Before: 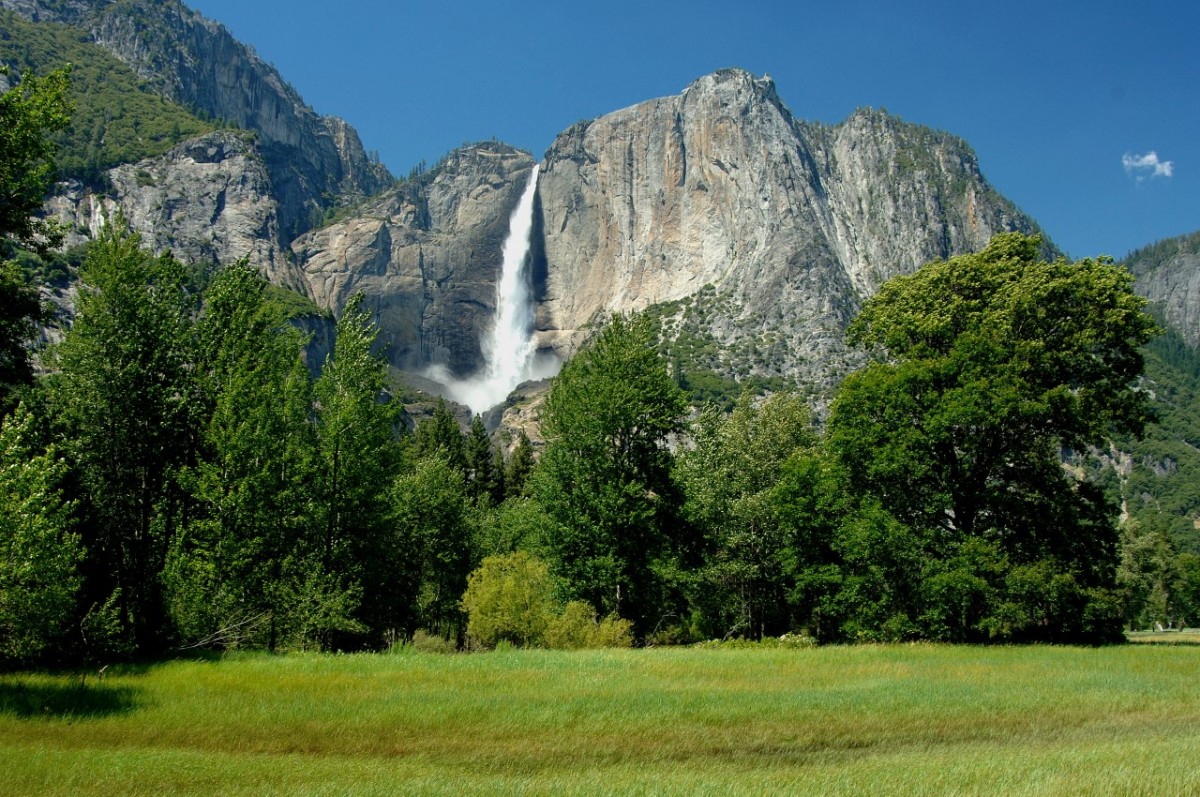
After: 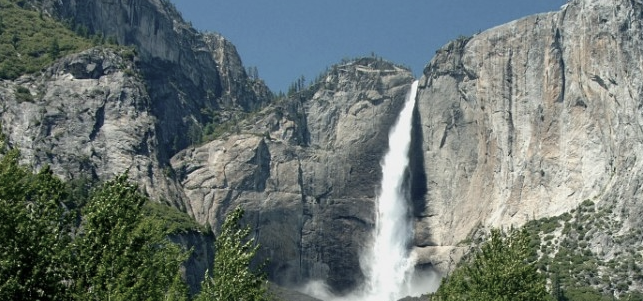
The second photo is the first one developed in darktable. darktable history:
contrast brightness saturation: contrast 0.1, saturation -0.36
crop: left 10.121%, top 10.631%, right 36.218%, bottom 51.526%
